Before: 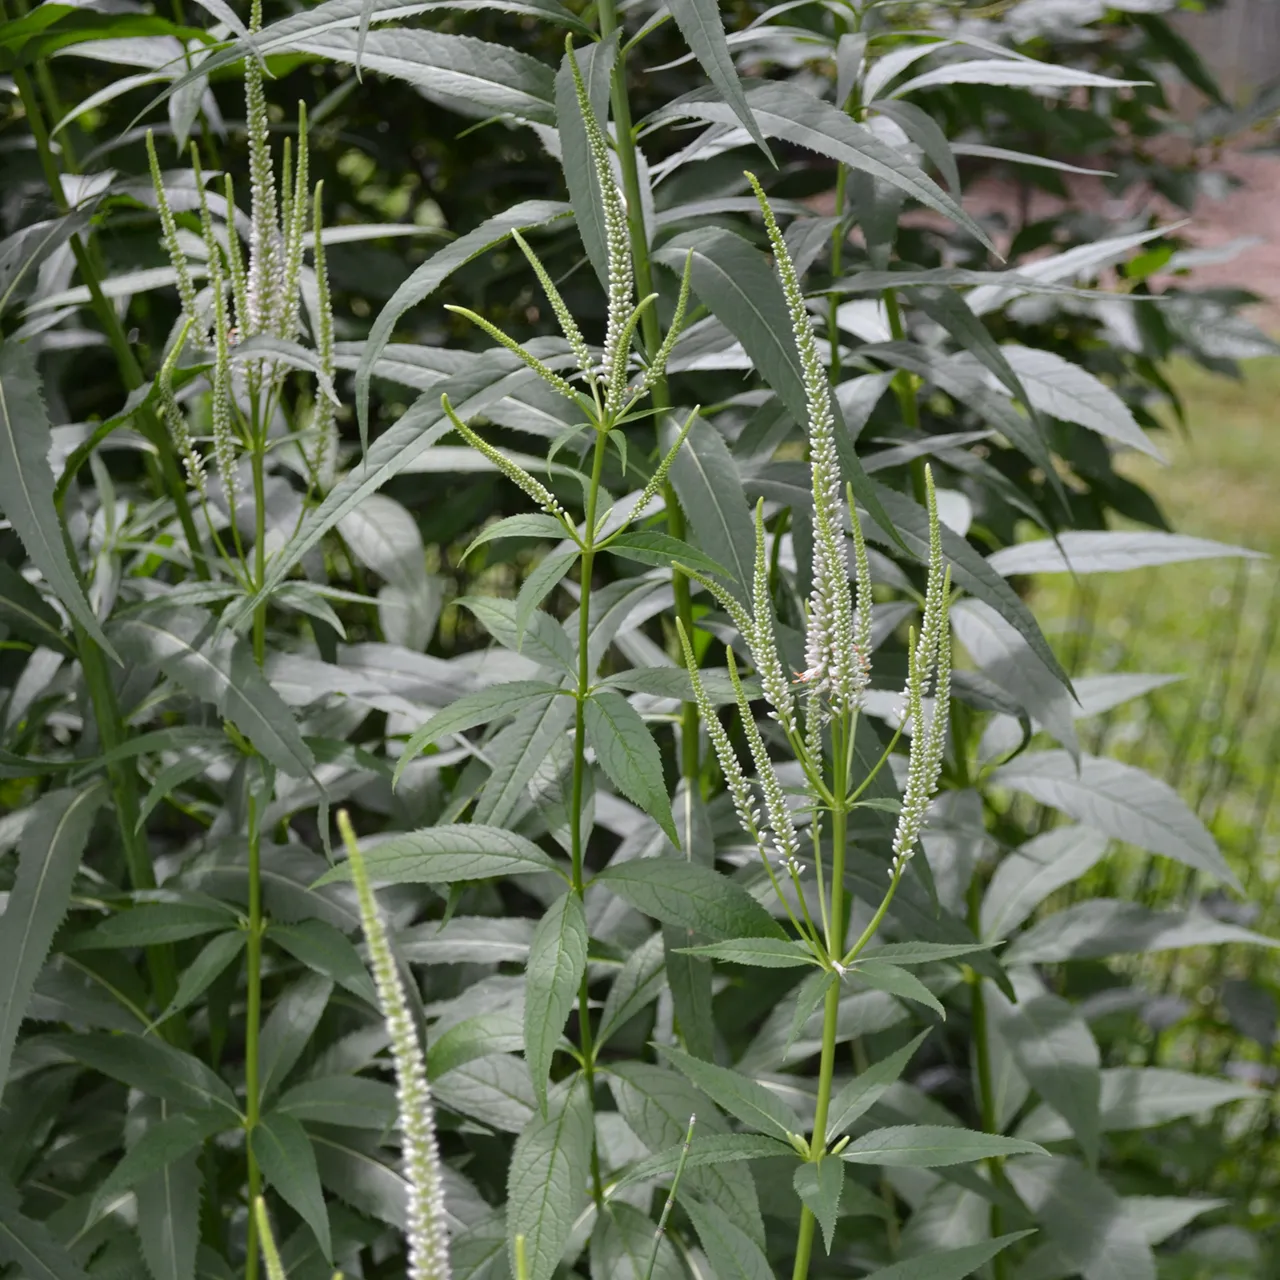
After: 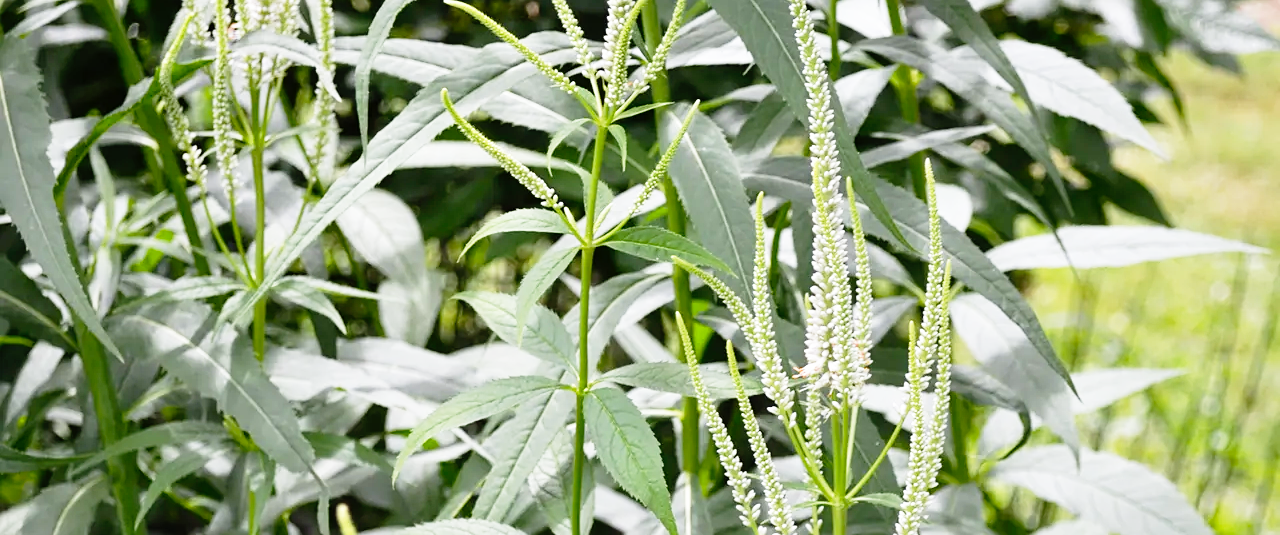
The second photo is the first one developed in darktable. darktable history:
crop and rotate: top 23.84%, bottom 34.294%
sharpen: amount 0.2
base curve: curves: ch0 [(0, 0) (0.012, 0.01) (0.073, 0.168) (0.31, 0.711) (0.645, 0.957) (1, 1)], preserve colors none
